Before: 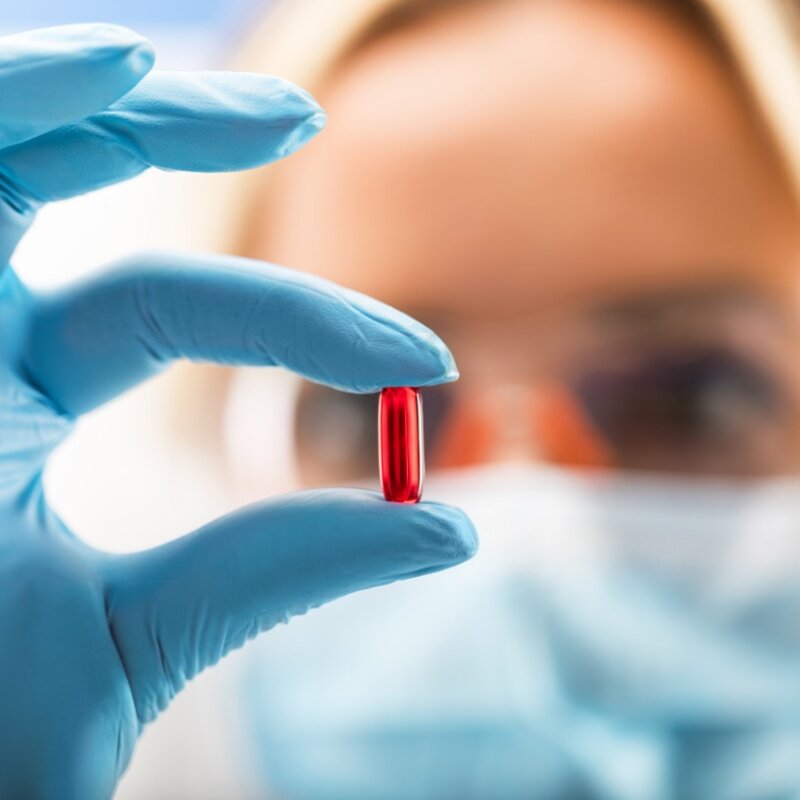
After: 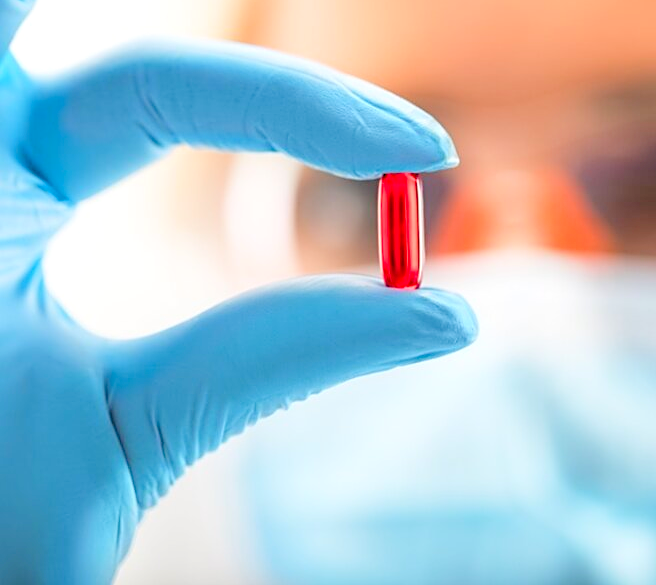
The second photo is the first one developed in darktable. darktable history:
crop: top 26.838%, right 17.972%
sharpen: on, module defaults
levels: levels [0.072, 0.414, 0.976]
base curve: preserve colors none
